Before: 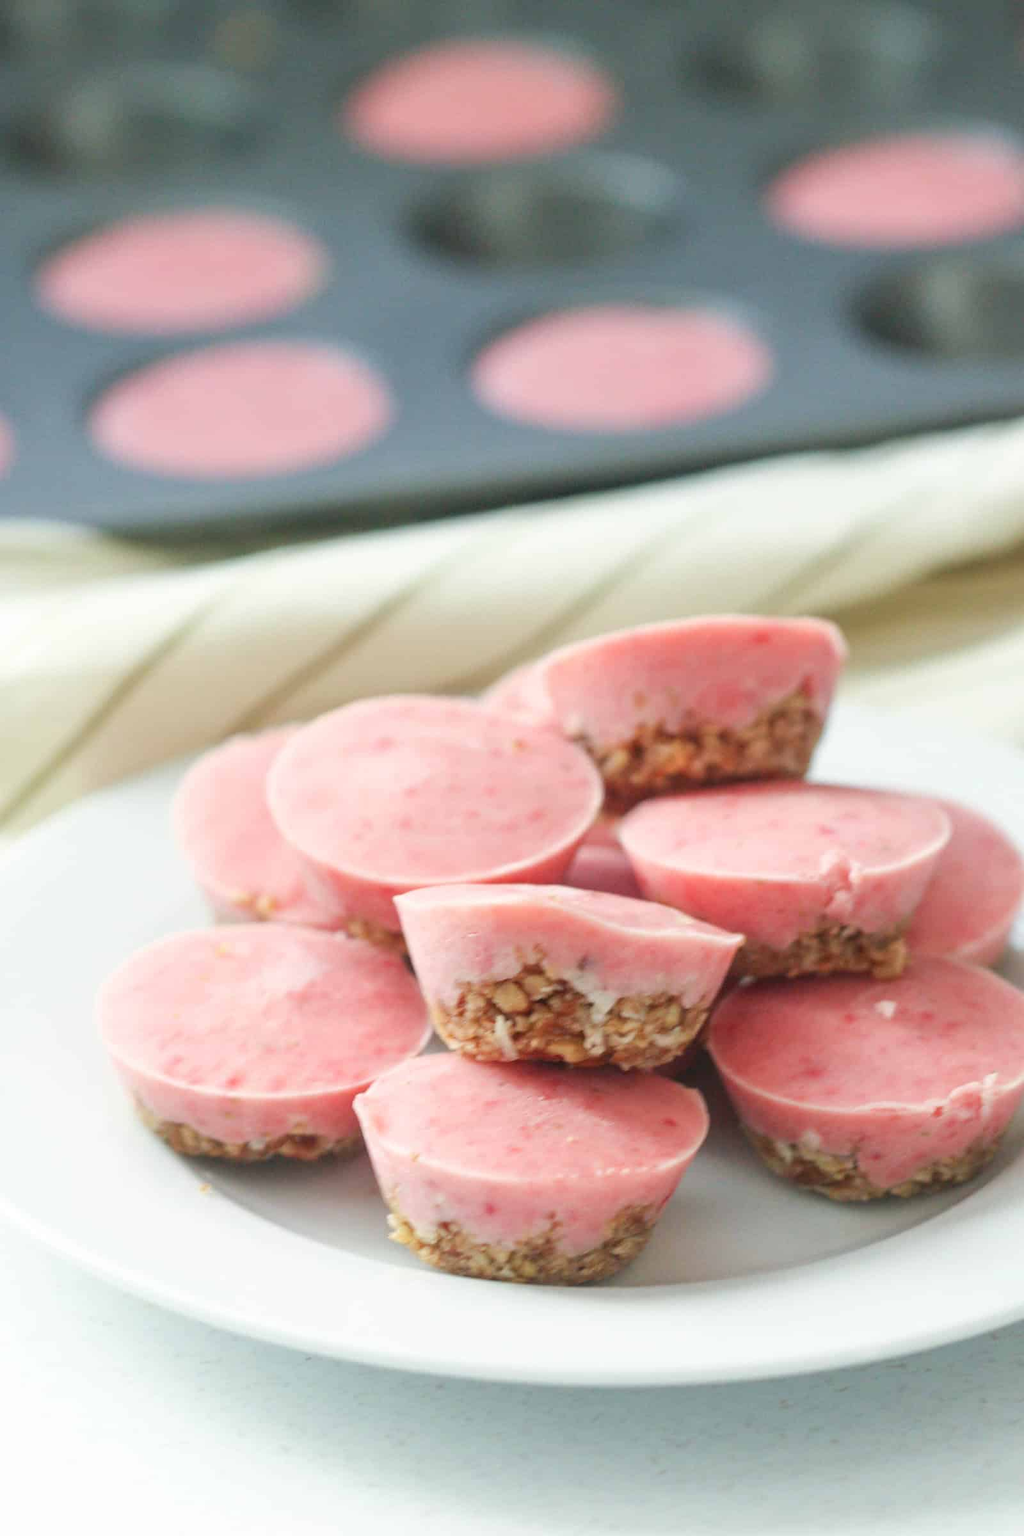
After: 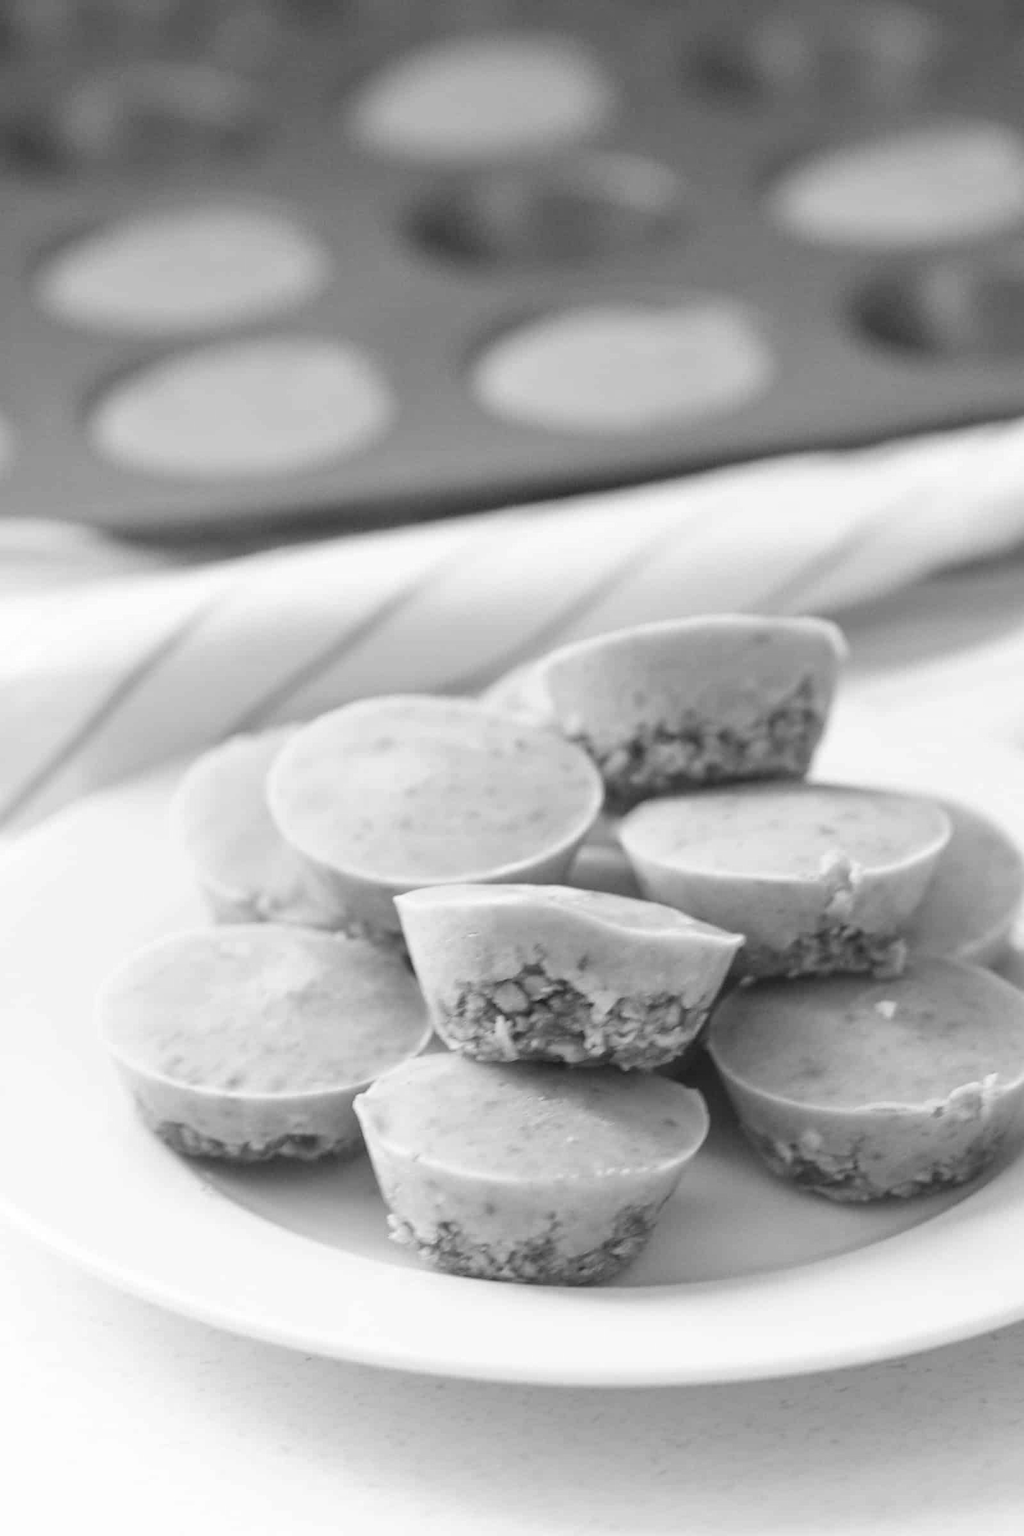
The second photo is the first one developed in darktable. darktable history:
color zones: curves: ch1 [(0, -0.394) (0.143, -0.394) (0.286, -0.394) (0.429, -0.392) (0.571, -0.391) (0.714, -0.391) (0.857, -0.391) (1, -0.394)], mix 26.35%
